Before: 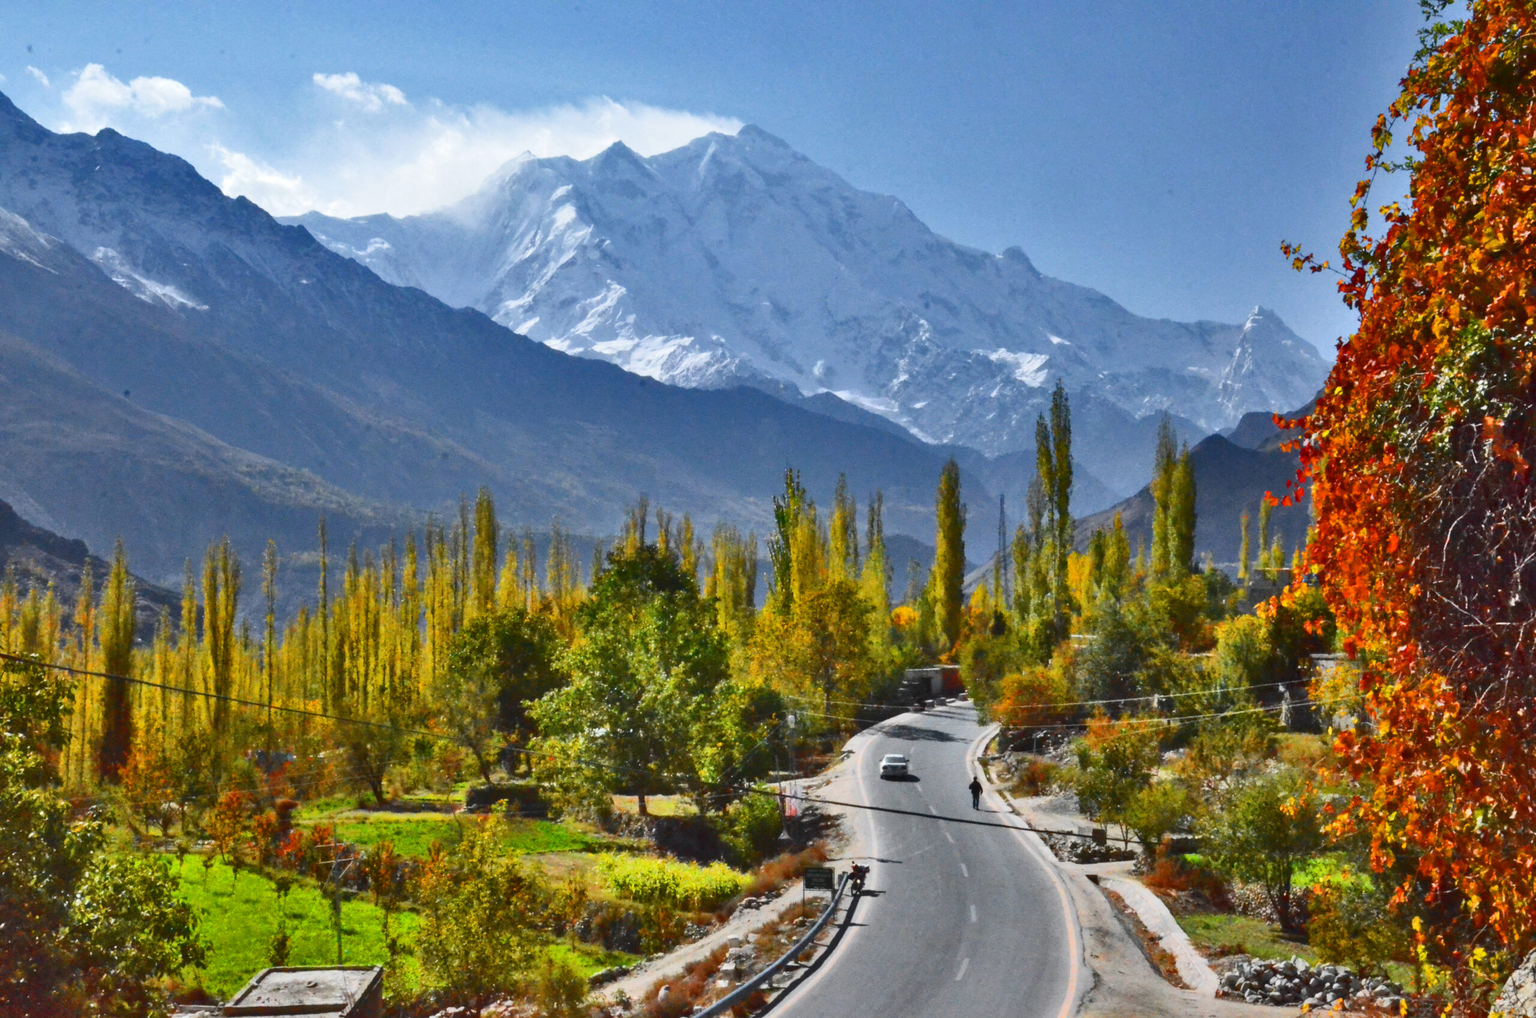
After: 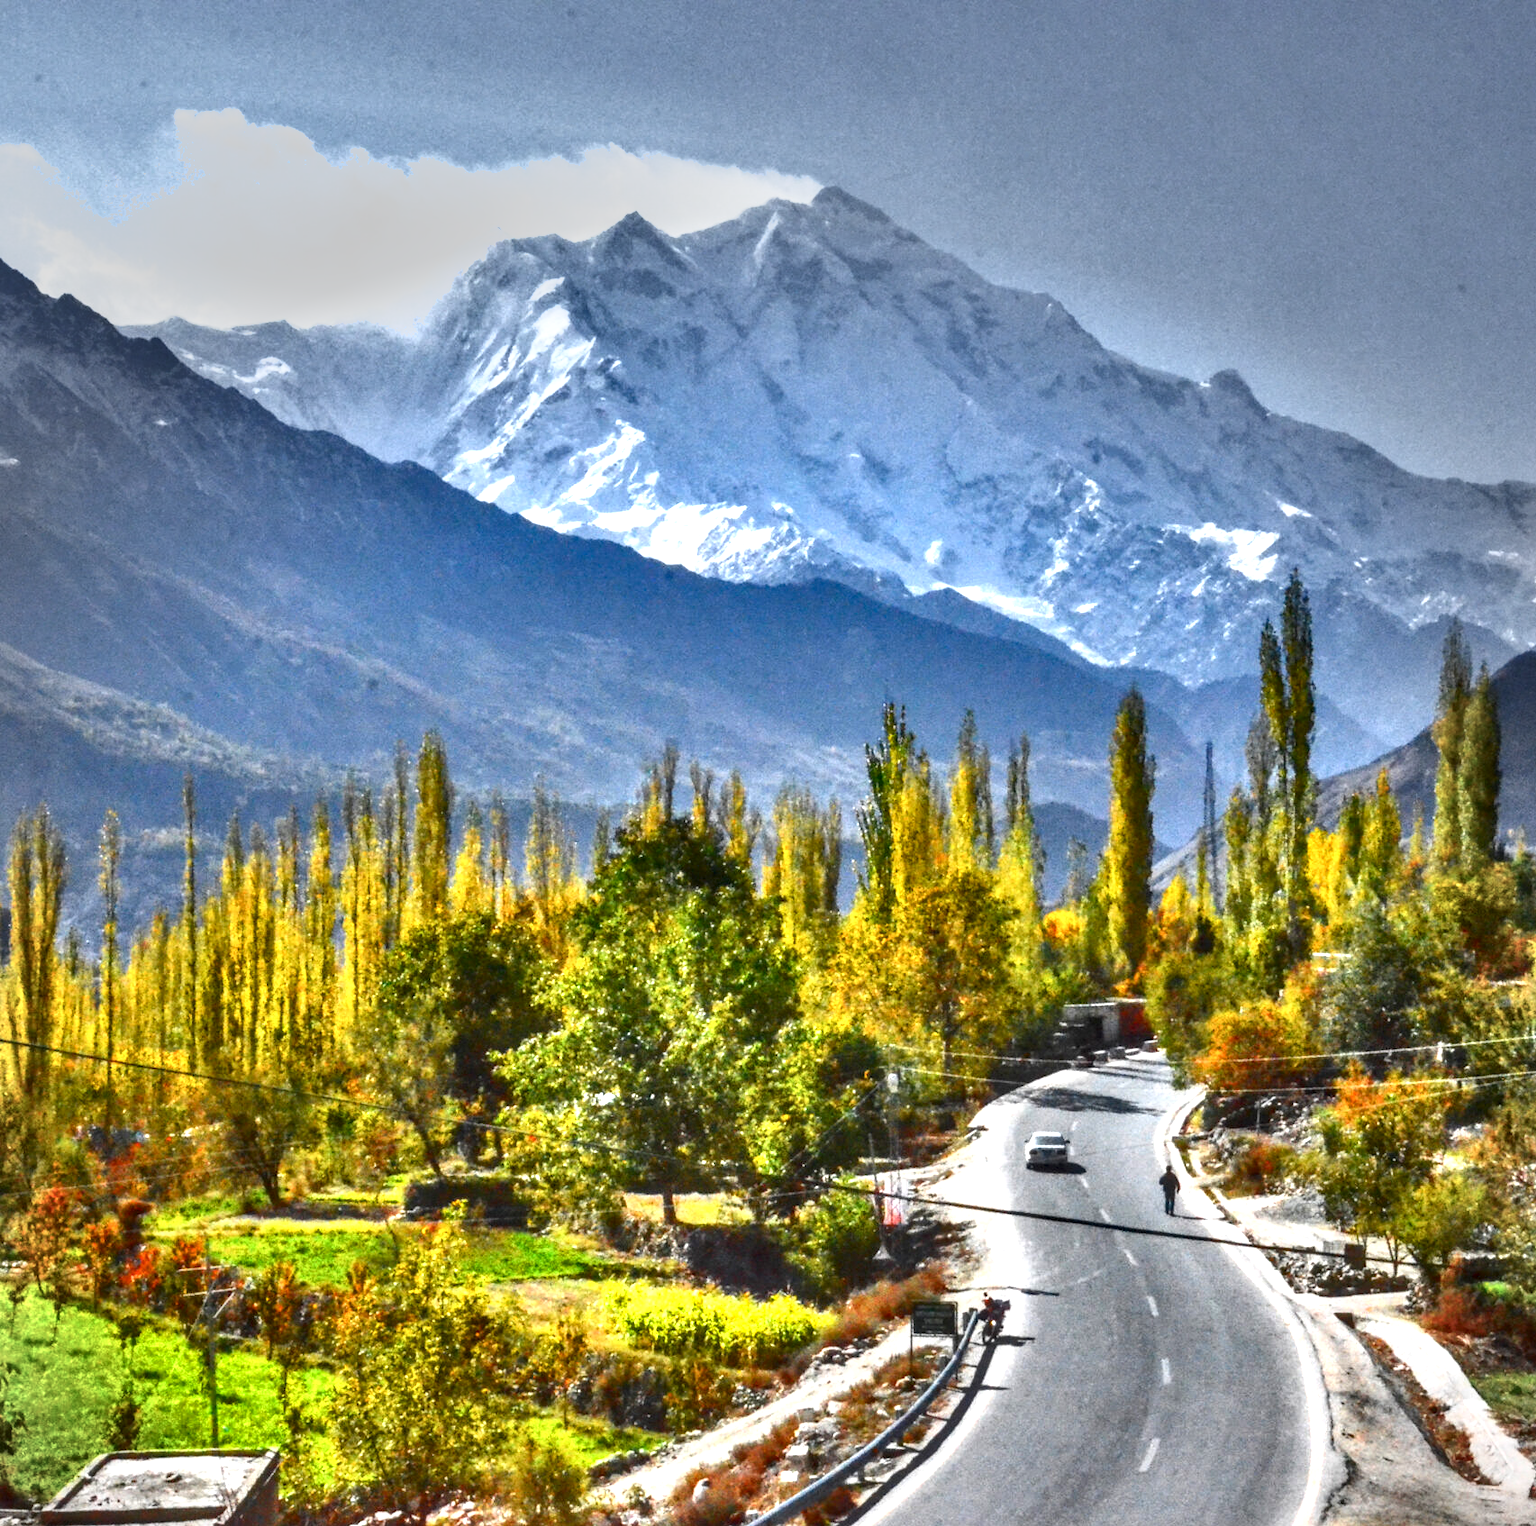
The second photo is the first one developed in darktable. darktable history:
exposure: black level correction 0, exposure 0.951 EV, compensate exposure bias true, compensate highlight preservation false
crop and rotate: left 12.841%, right 20.554%
vignetting: fall-off start 89.18%, fall-off radius 43.11%, center (-0.023, 0.402), width/height ratio 1.157
shadows and highlights: shadows 43.51, white point adjustment -1.46, soften with gaussian
local contrast: highlights 20%, detail 150%
